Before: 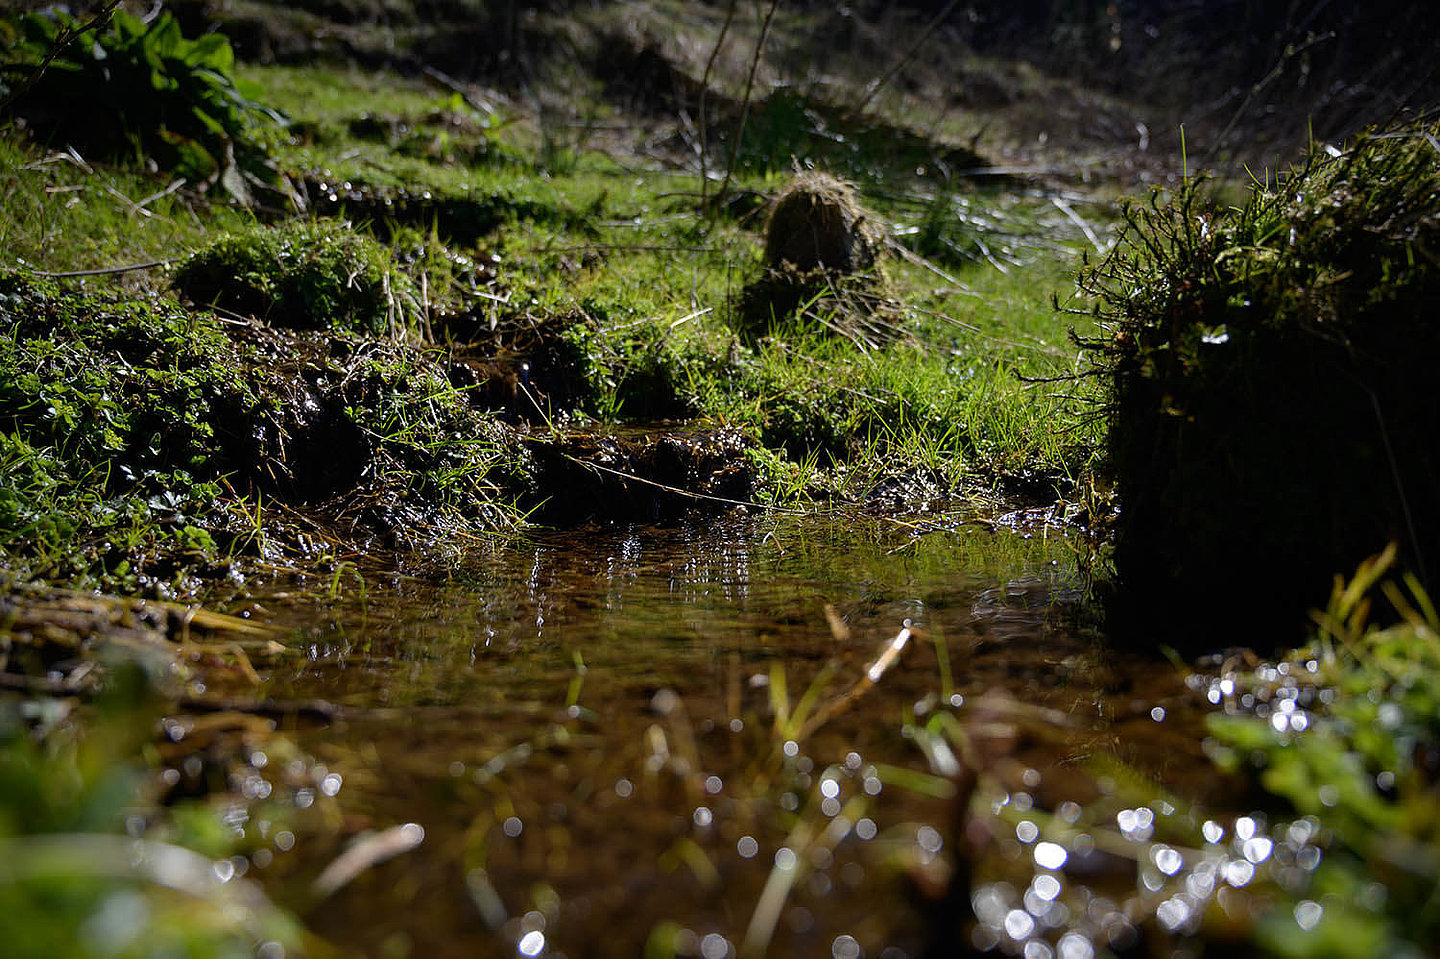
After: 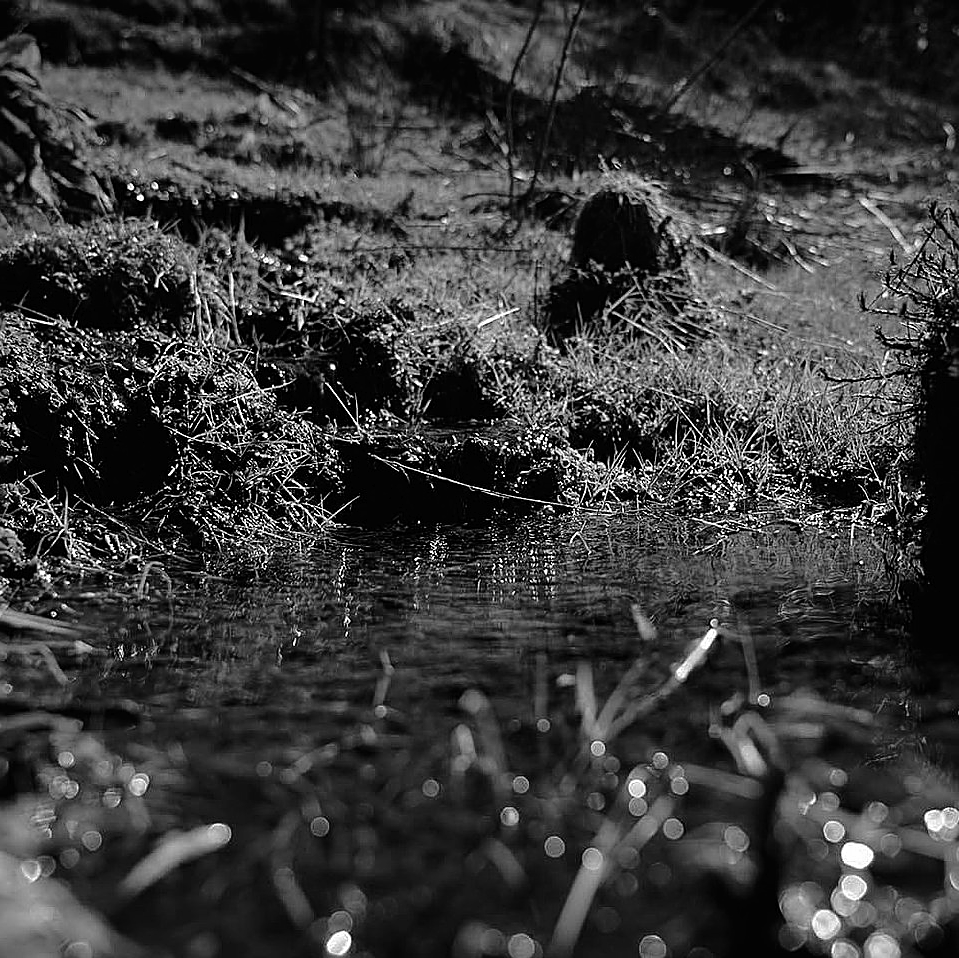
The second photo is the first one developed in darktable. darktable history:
tone curve: curves: ch0 [(0, 0) (0.003, 0.008) (0.011, 0.01) (0.025, 0.012) (0.044, 0.023) (0.069, 0.033) (0.1, 0.046) (0.136, 0.075) (0.177, 0.116) (0.224, 0.171) (0.277, 0.235) (0.335, 0.312) (0.399, 0.397) (0.468, 0.466) (0.543, 0.54) (0.623, 0.62) (0.709, 0.701) (0.801, 0.782) (0.898, 0.877) (1, 1)], preserve colors none
sharpen: on, module defaults
crop and rotate: left 13.409%, right 19.924%
monochrome: a 32, b 64, size 2.3, highlights 1
white balance: red 0.98, blue 1.034
